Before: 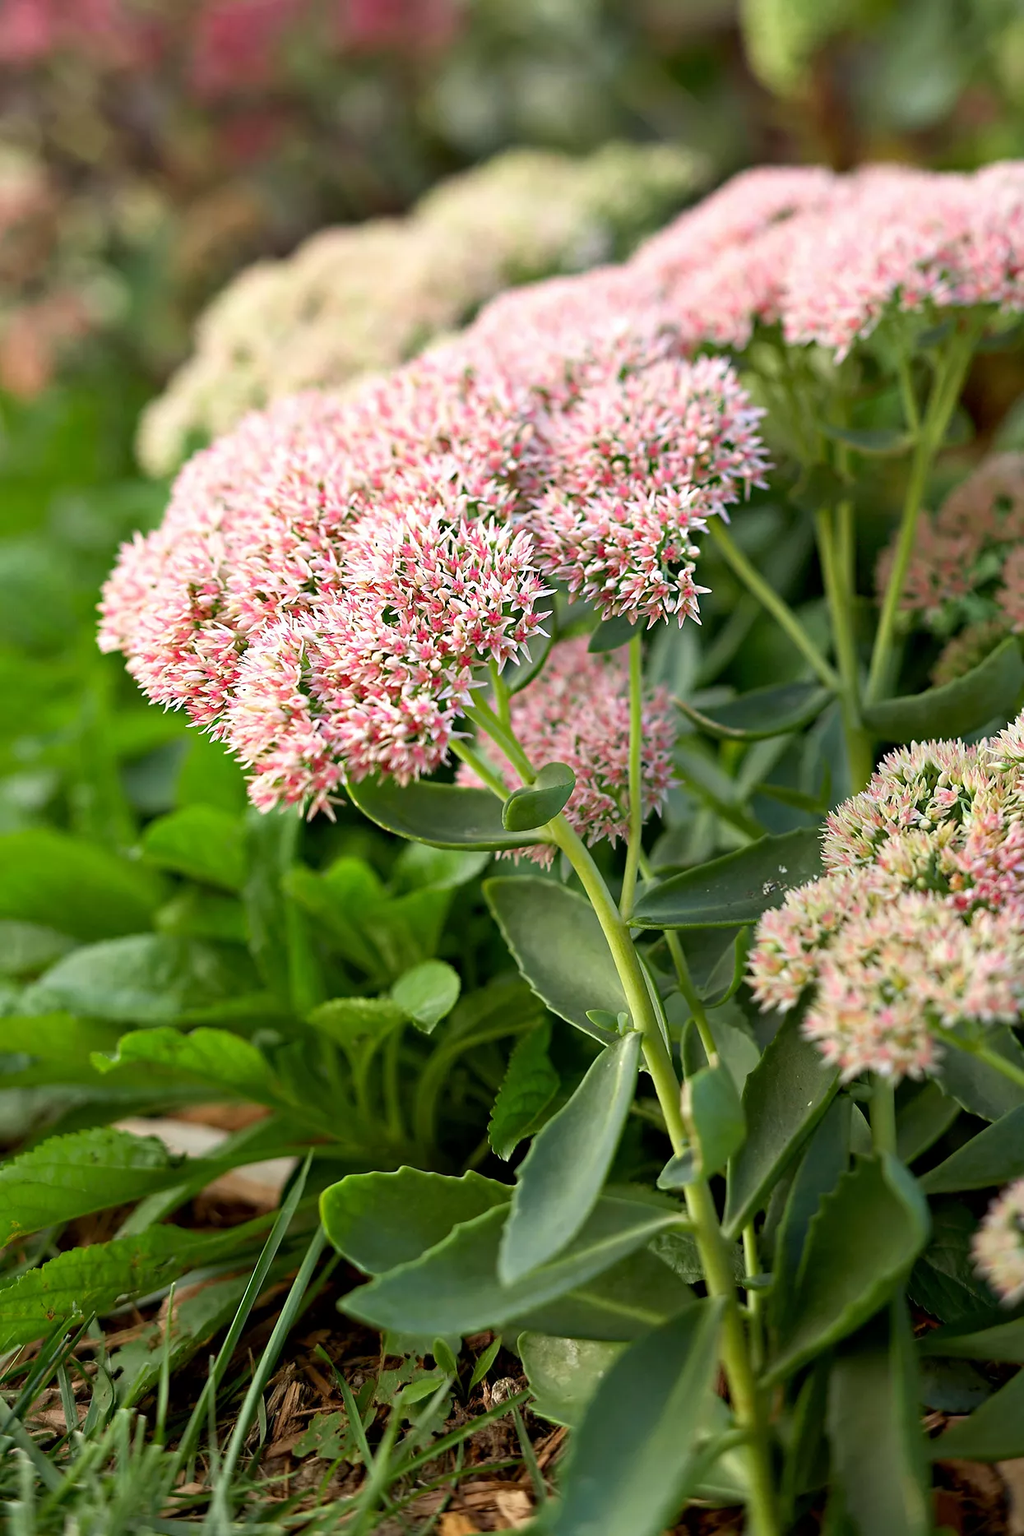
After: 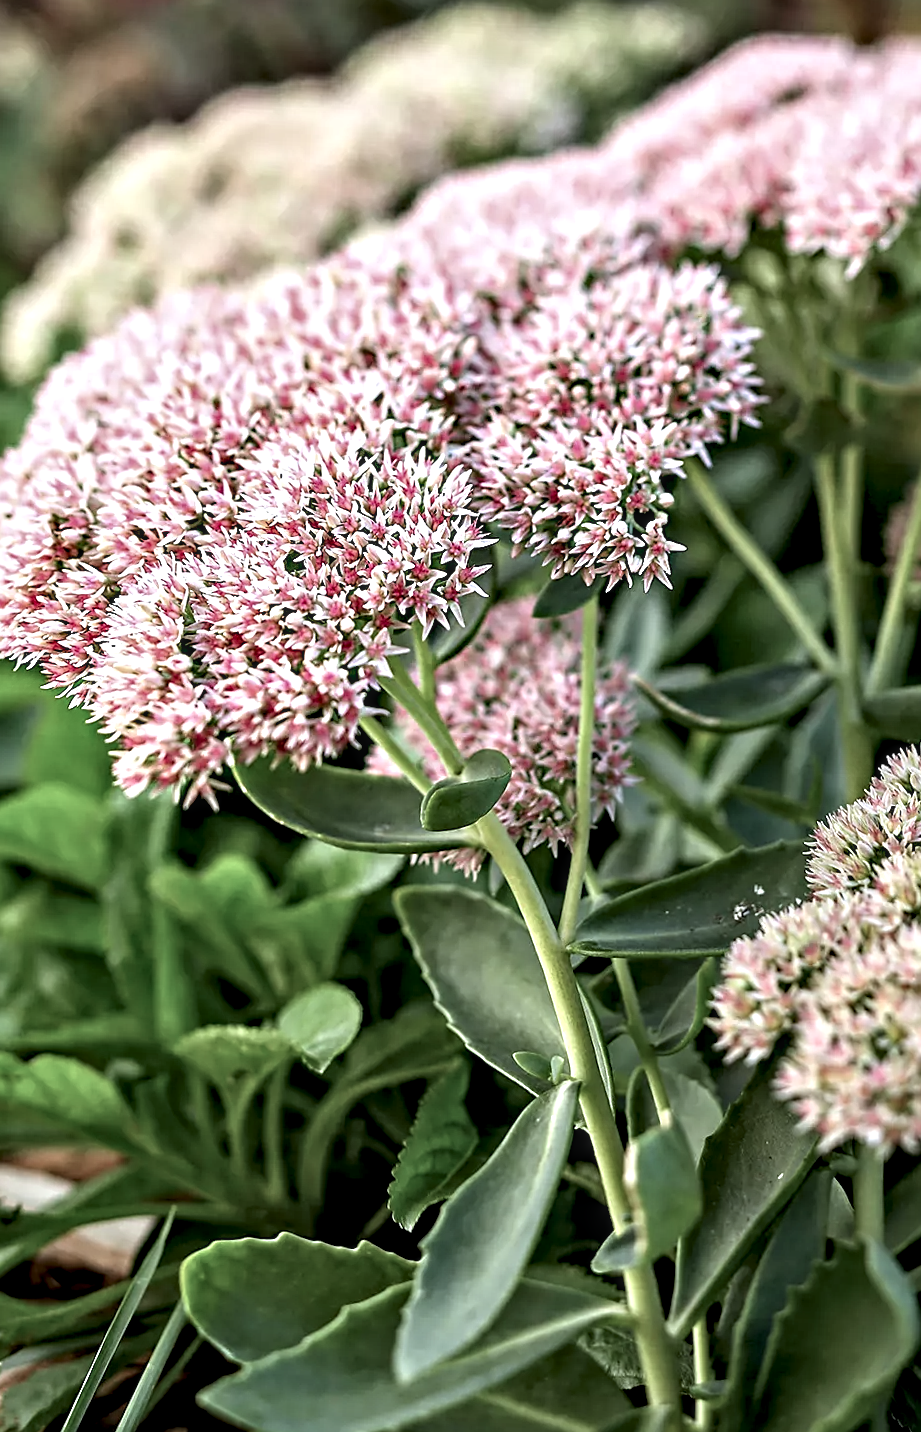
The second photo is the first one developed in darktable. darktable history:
crop and rotate: left 17.046%, top 10.659%, right 12.989%, bottom 14.553%
tone equalizer: -8 EV 0.06 EV, smoothing diameter 25%, edges refinement/feathering 10, preserve details guided filter
sharpen: on, module defaults
color correction: highlights a* -0.137, highlights b* -5.91, shadows a* -0.137, shadows b* -0.137
local contrast: detail 130%
rotate and perspective: rotation 2.27°, automatic cropping off
contrast equalizer: y [[0.511, 0.558, 0.631, 0.632, 0.559, 0.512], [0.5 ×6], [0.507, 0.559, 0.627, 0.644, 0.647, 0.647], [0 ×6], [0 ×6]]
color balance: input saturation 80.07%
